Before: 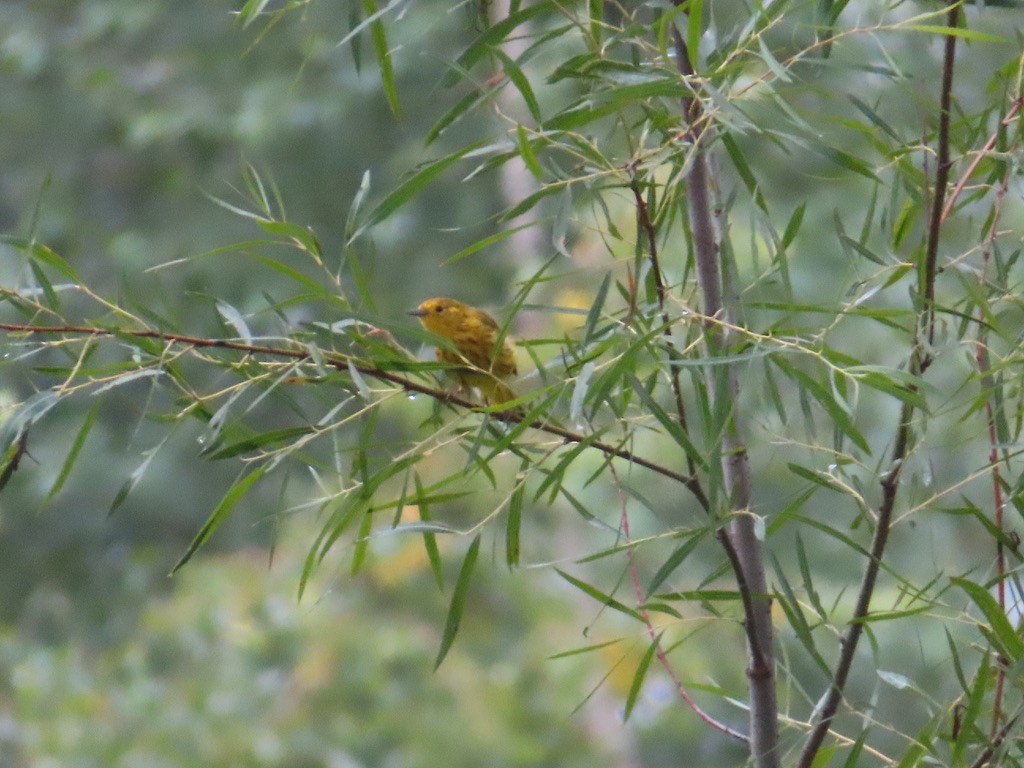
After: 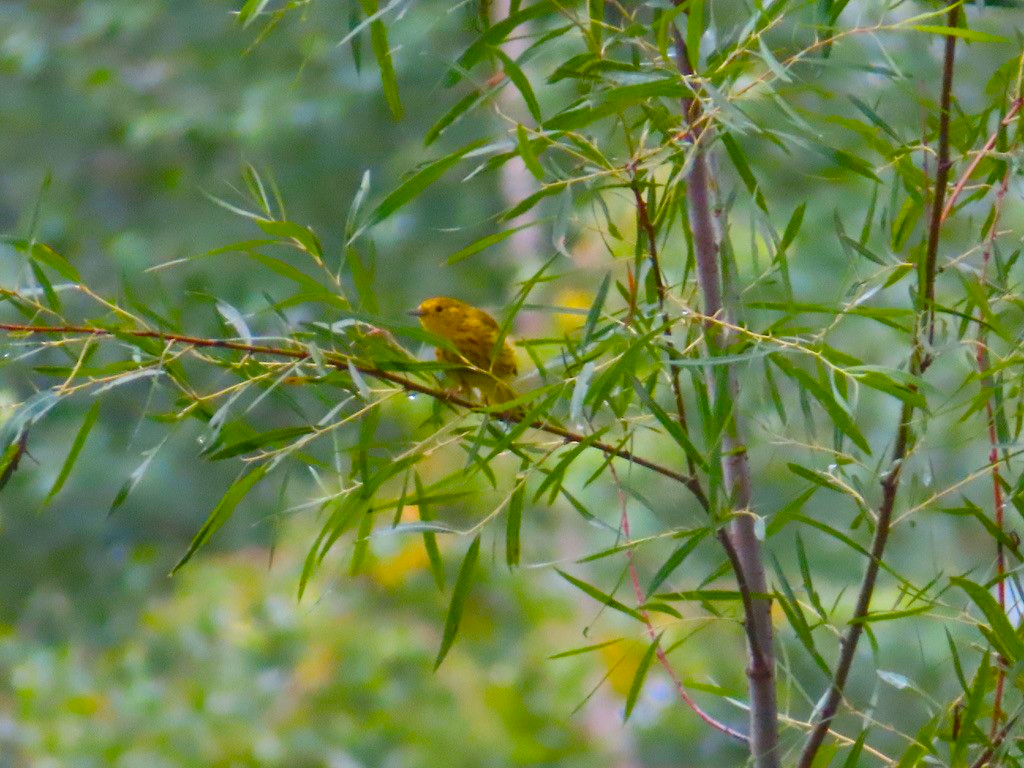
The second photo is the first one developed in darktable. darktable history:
color balance rgb: power › hue 213.52°, linear chroma grading › global chroma 49.409%, perceptual saturation grading › global saturation 34.577%, perceptual saturation grading › highlights -29.971%, perceptual saturation grading › shadows 34.917%
